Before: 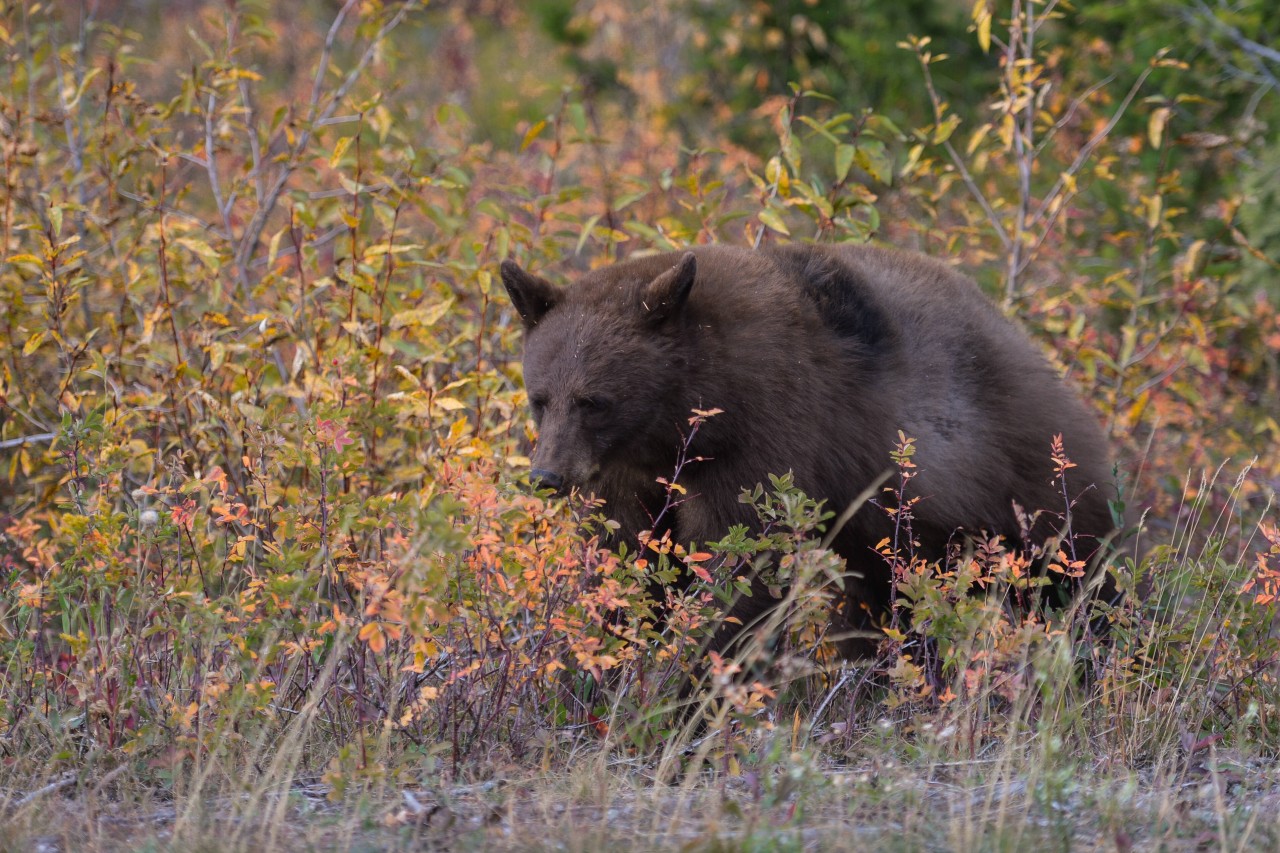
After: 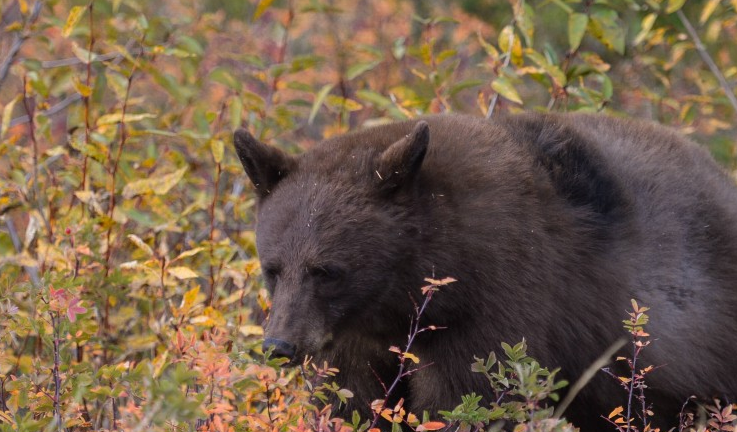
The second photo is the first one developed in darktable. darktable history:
crop: left 20.917%, top 15.416%, right 21.495%, bottom 33.906%
